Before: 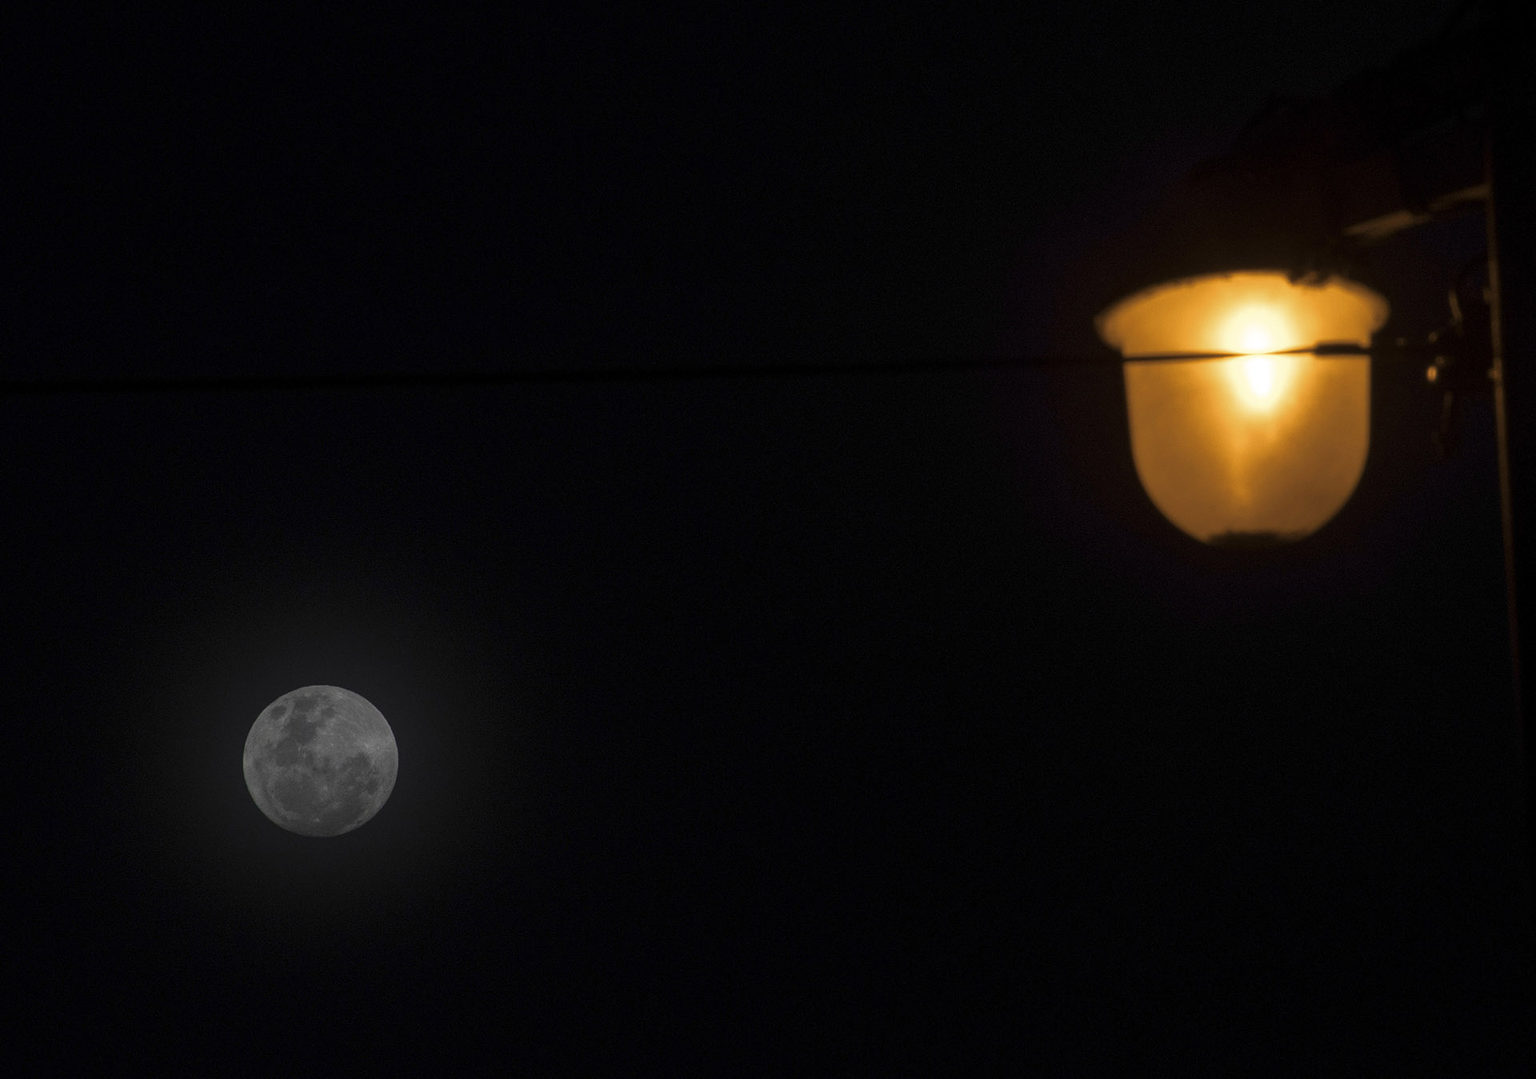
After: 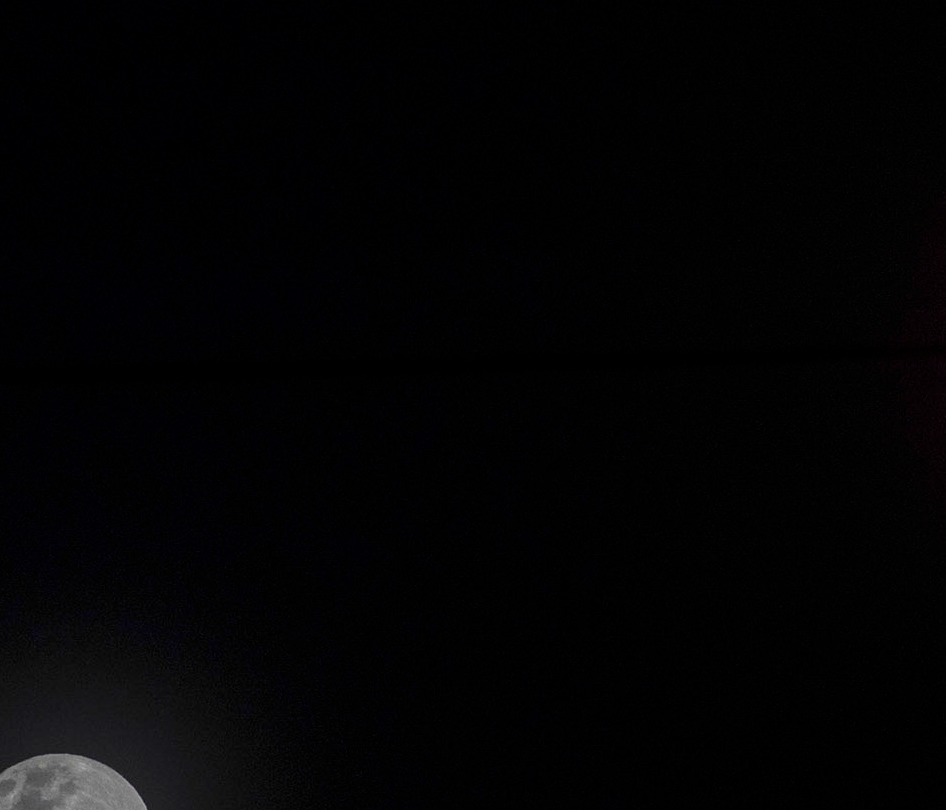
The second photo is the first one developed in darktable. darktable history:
crop: left 17.835%, top 7.675%, right 32.881%, bottom 32.213%
exposure: exposure 0.935 EV, compensate highlight preservation false
